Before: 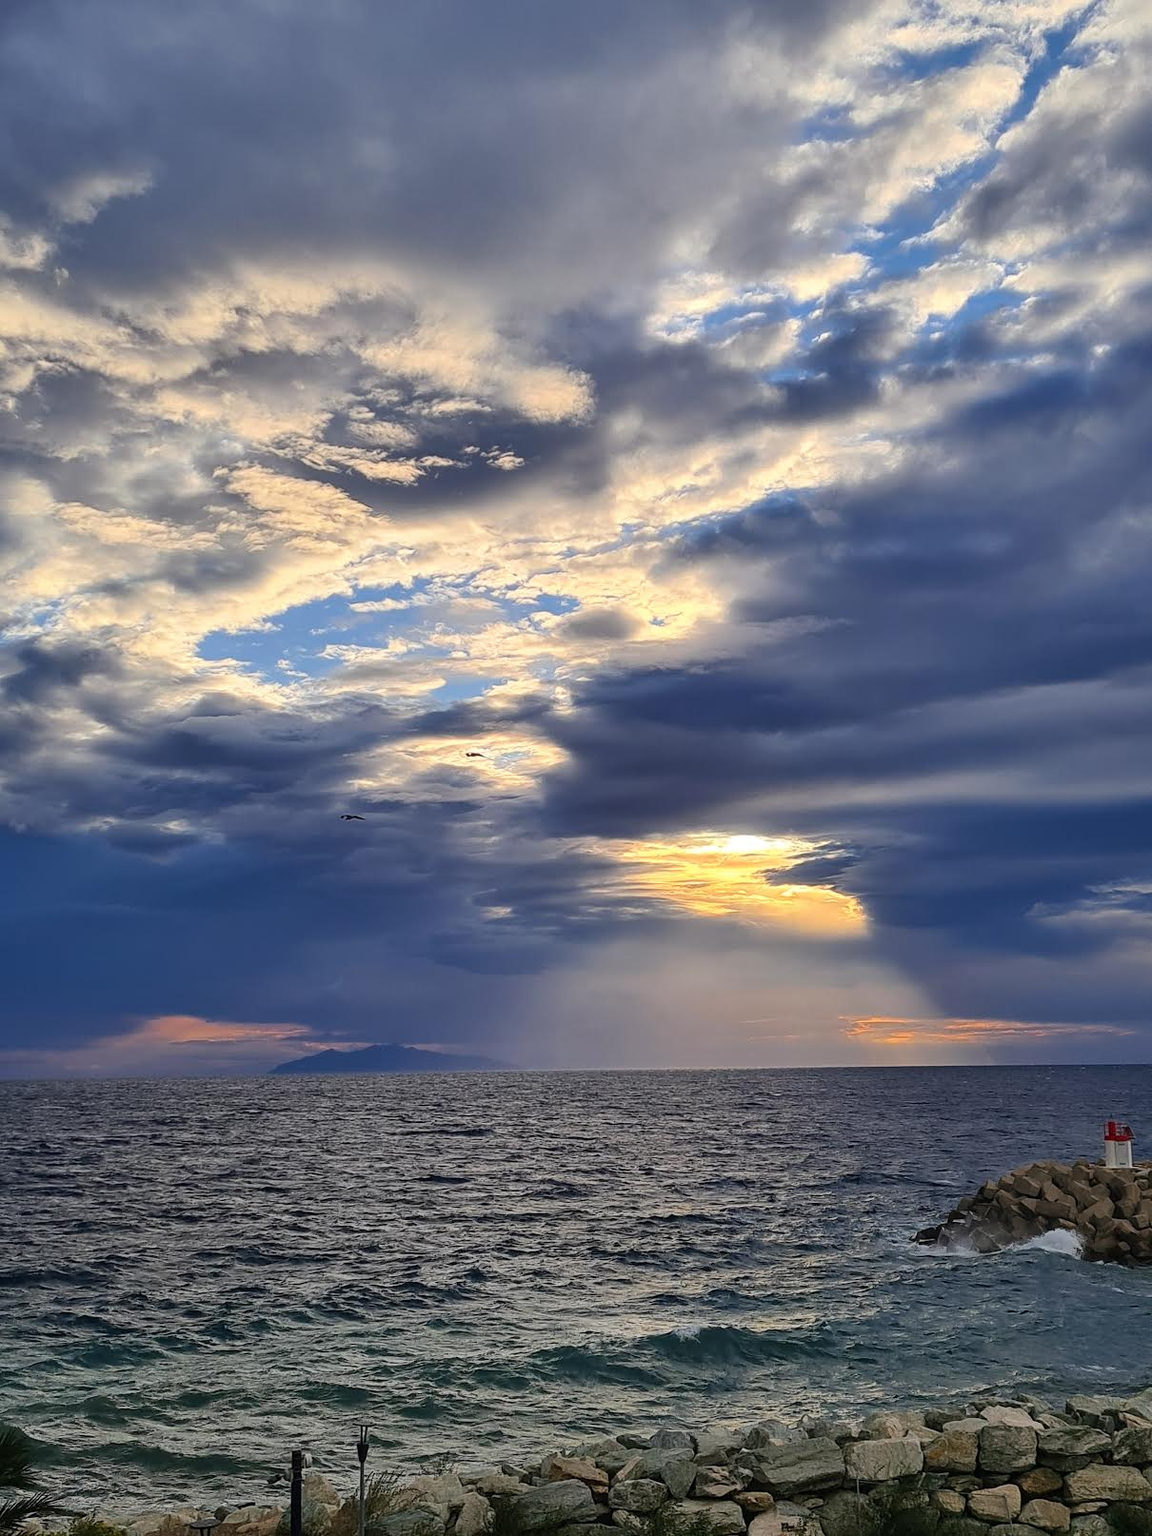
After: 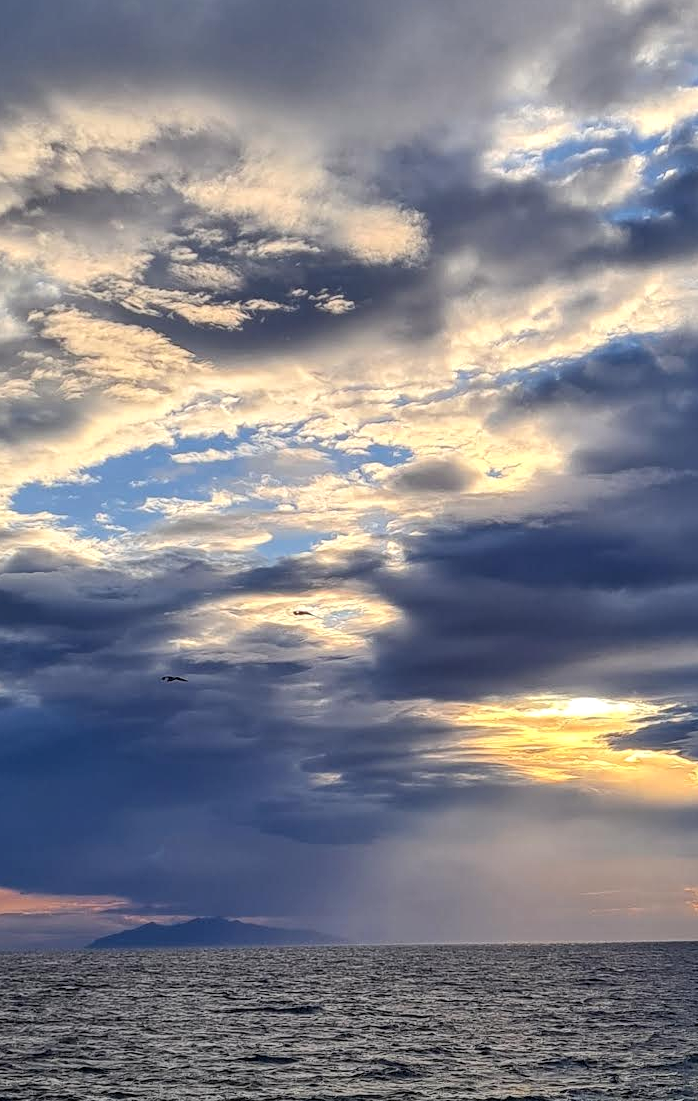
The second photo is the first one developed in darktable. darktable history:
crop: left 16.202%, top 11.208%, right 26.045%, bottom 20.557%
local contrast: on, module defaults
